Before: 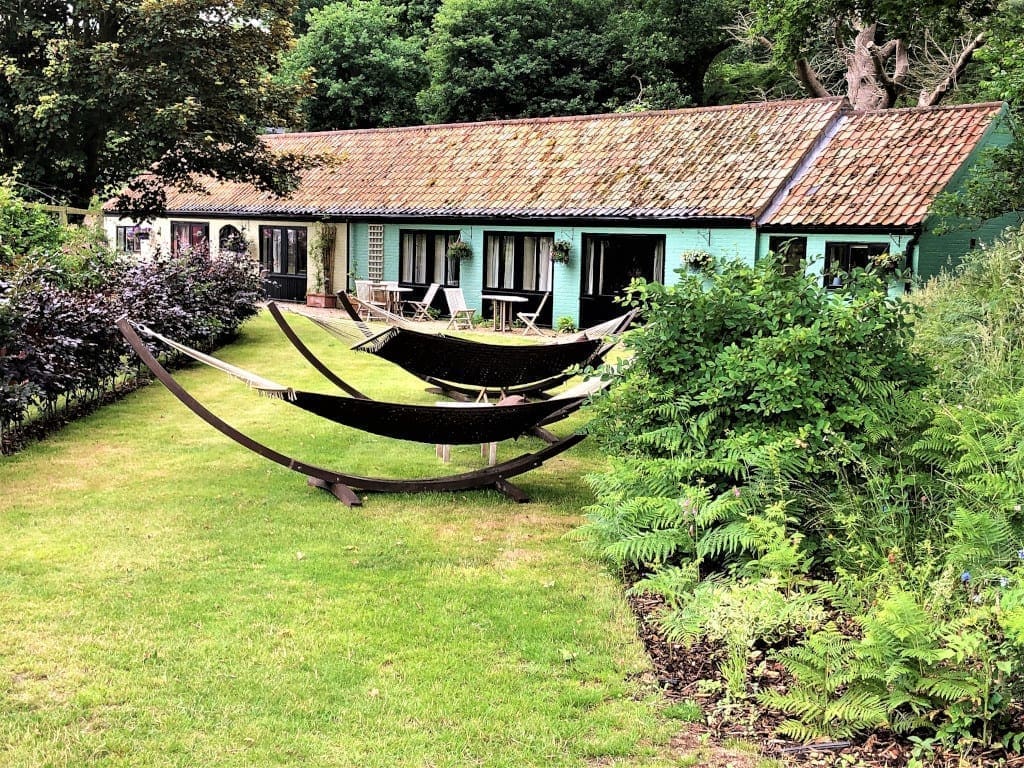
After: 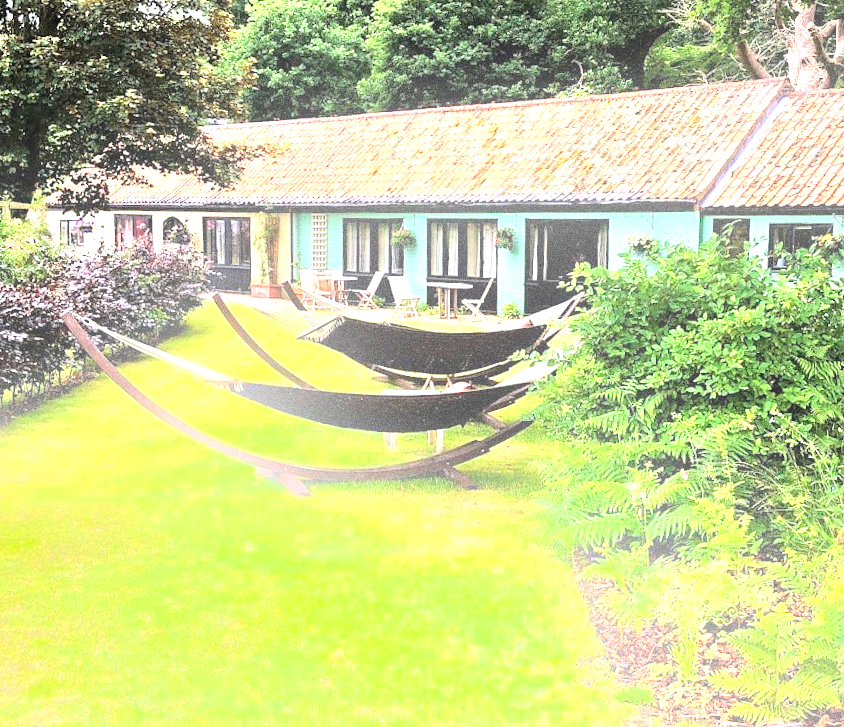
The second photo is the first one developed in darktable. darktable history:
exposure: black level correction 0.001, exposure 1.3 EV, compensate highlight preservation false
crop and rotate: angle 1°, left 4.281%, top 0.642%, right 11.383%, bottom 2.486%
grain: coarseness 0.09 ISO, strength 40%
bloom: size 15%, threshold 97%, strength 7%
